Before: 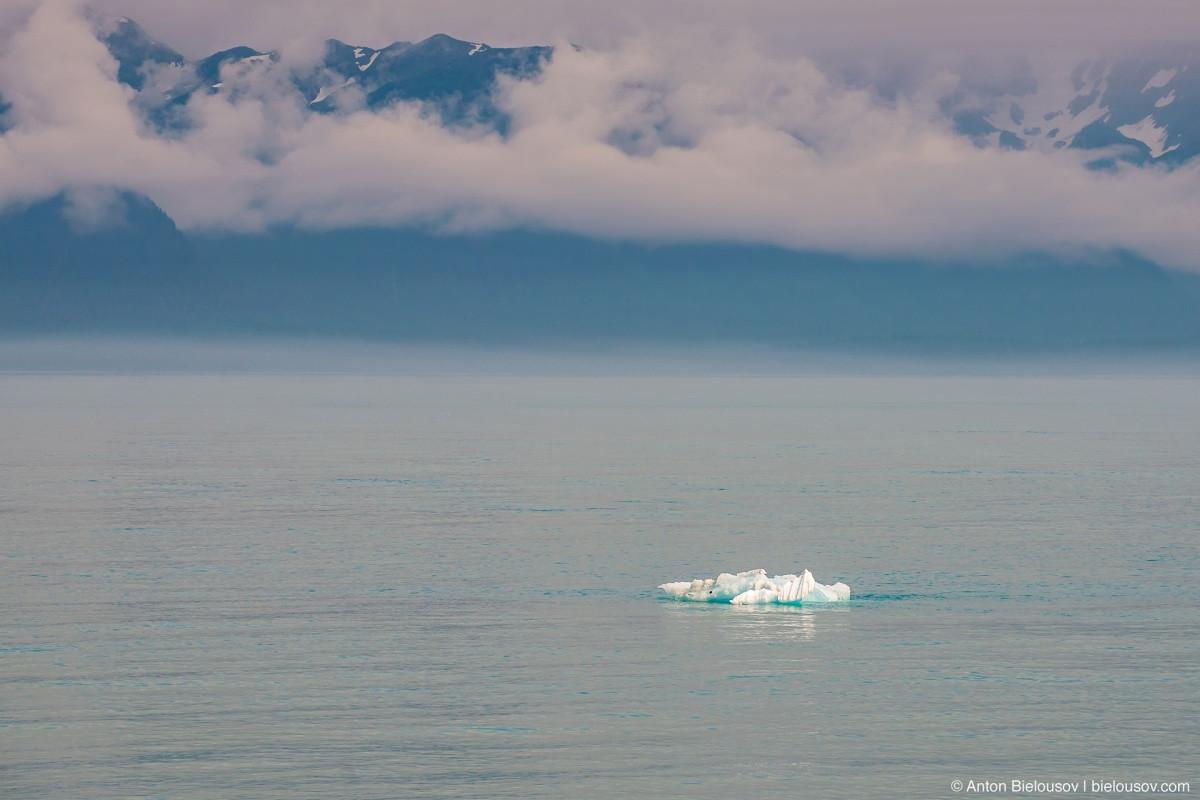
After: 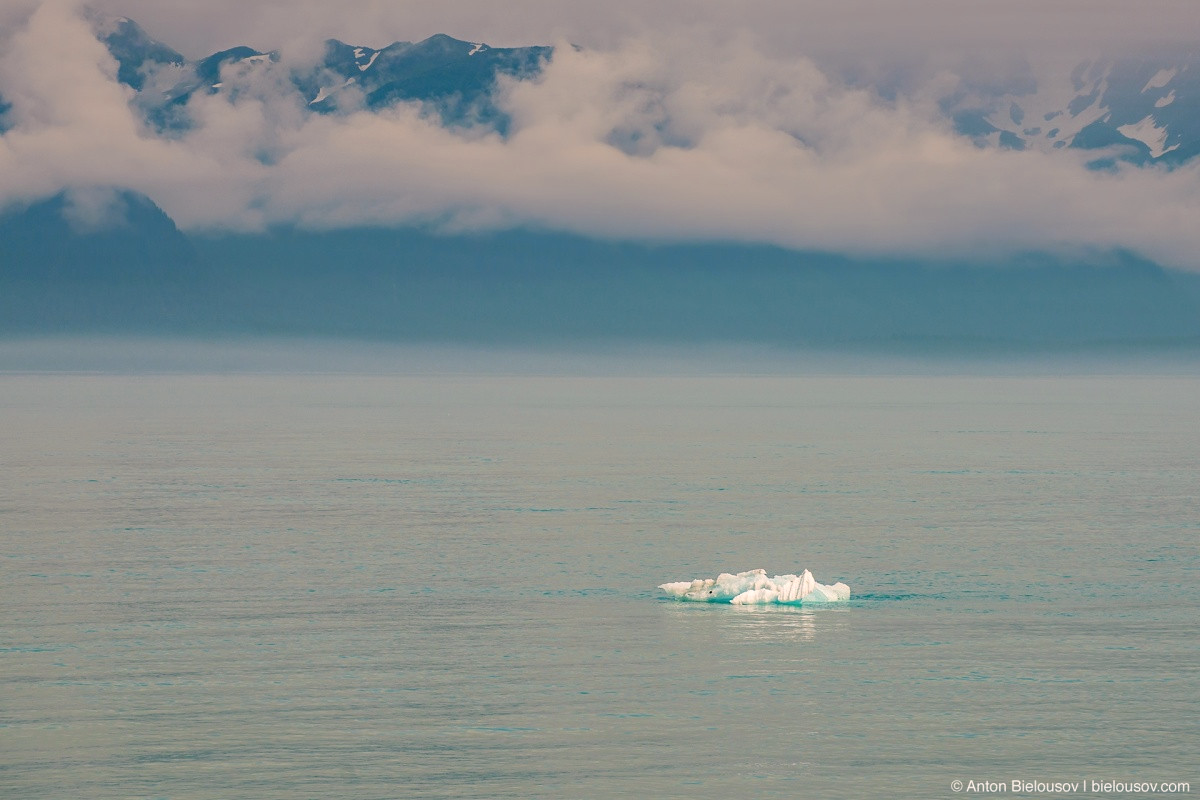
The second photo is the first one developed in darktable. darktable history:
color correction: highlights a* 3.94, highlights b* 4.94, shadows a* -7.7, shadows b* 4.54
color zones: curves: ch0 [(0.068, 0.464) (0.25, 0.5) (0.48, 0.508) (0.75, 0.536) (0.886, 0.476) (0.967, 0.456)]; ch1 [(0.066, 0.456) (0.25, 0.5) (0.616, 0.508) (0.746, 0.56) (0.934, 0.444)]
